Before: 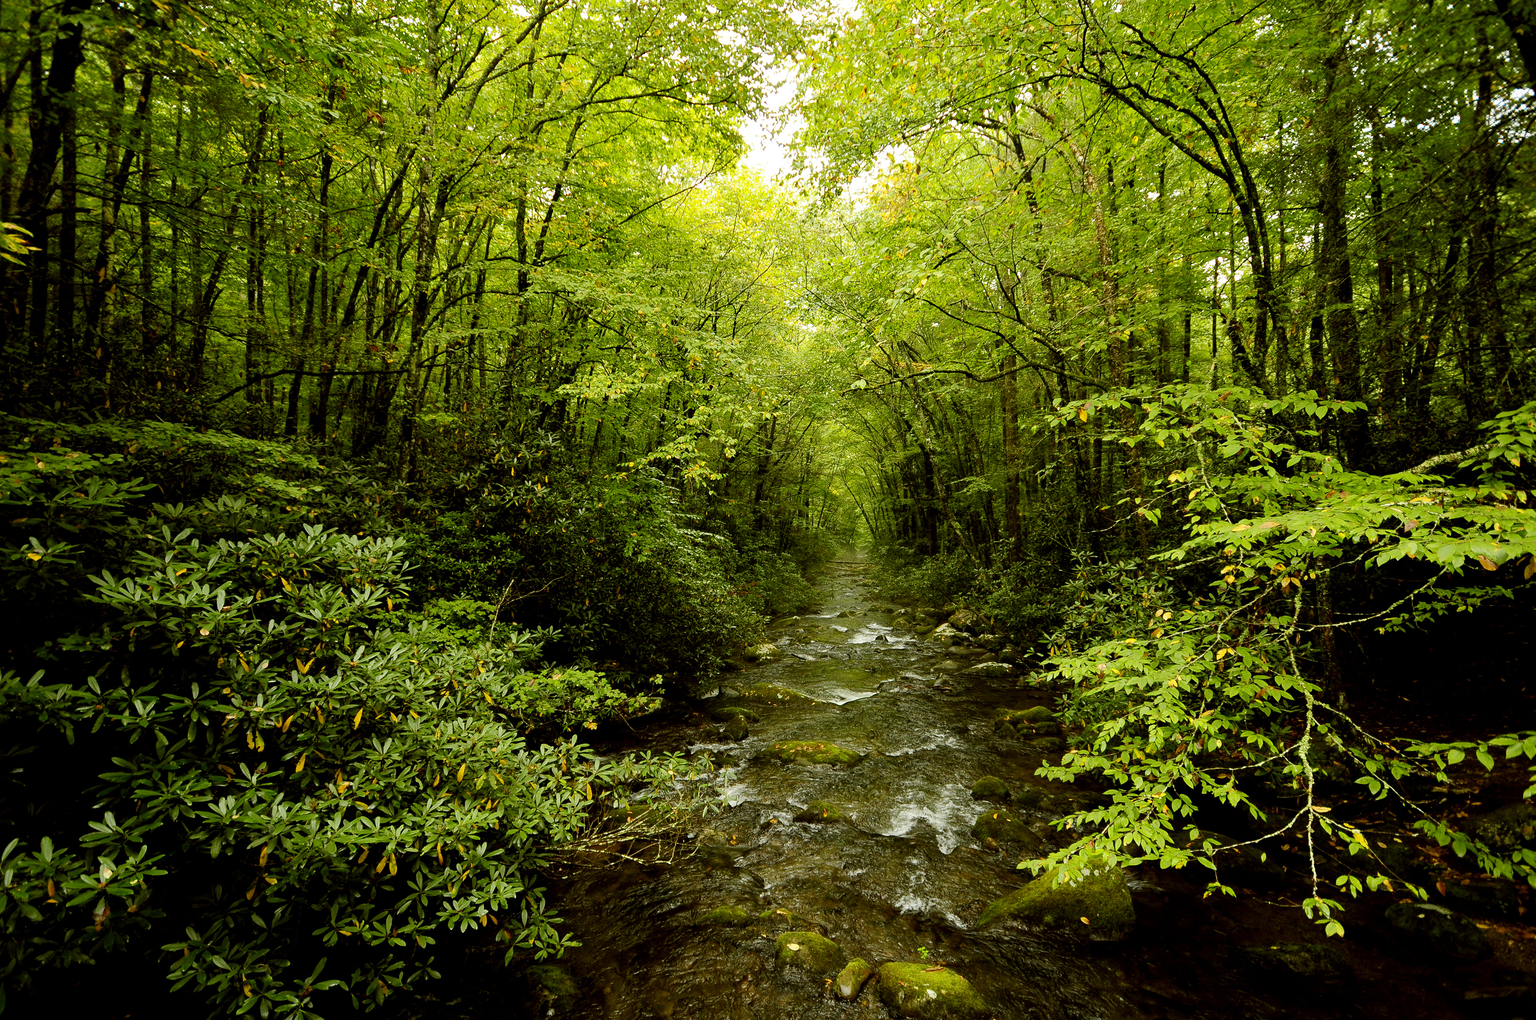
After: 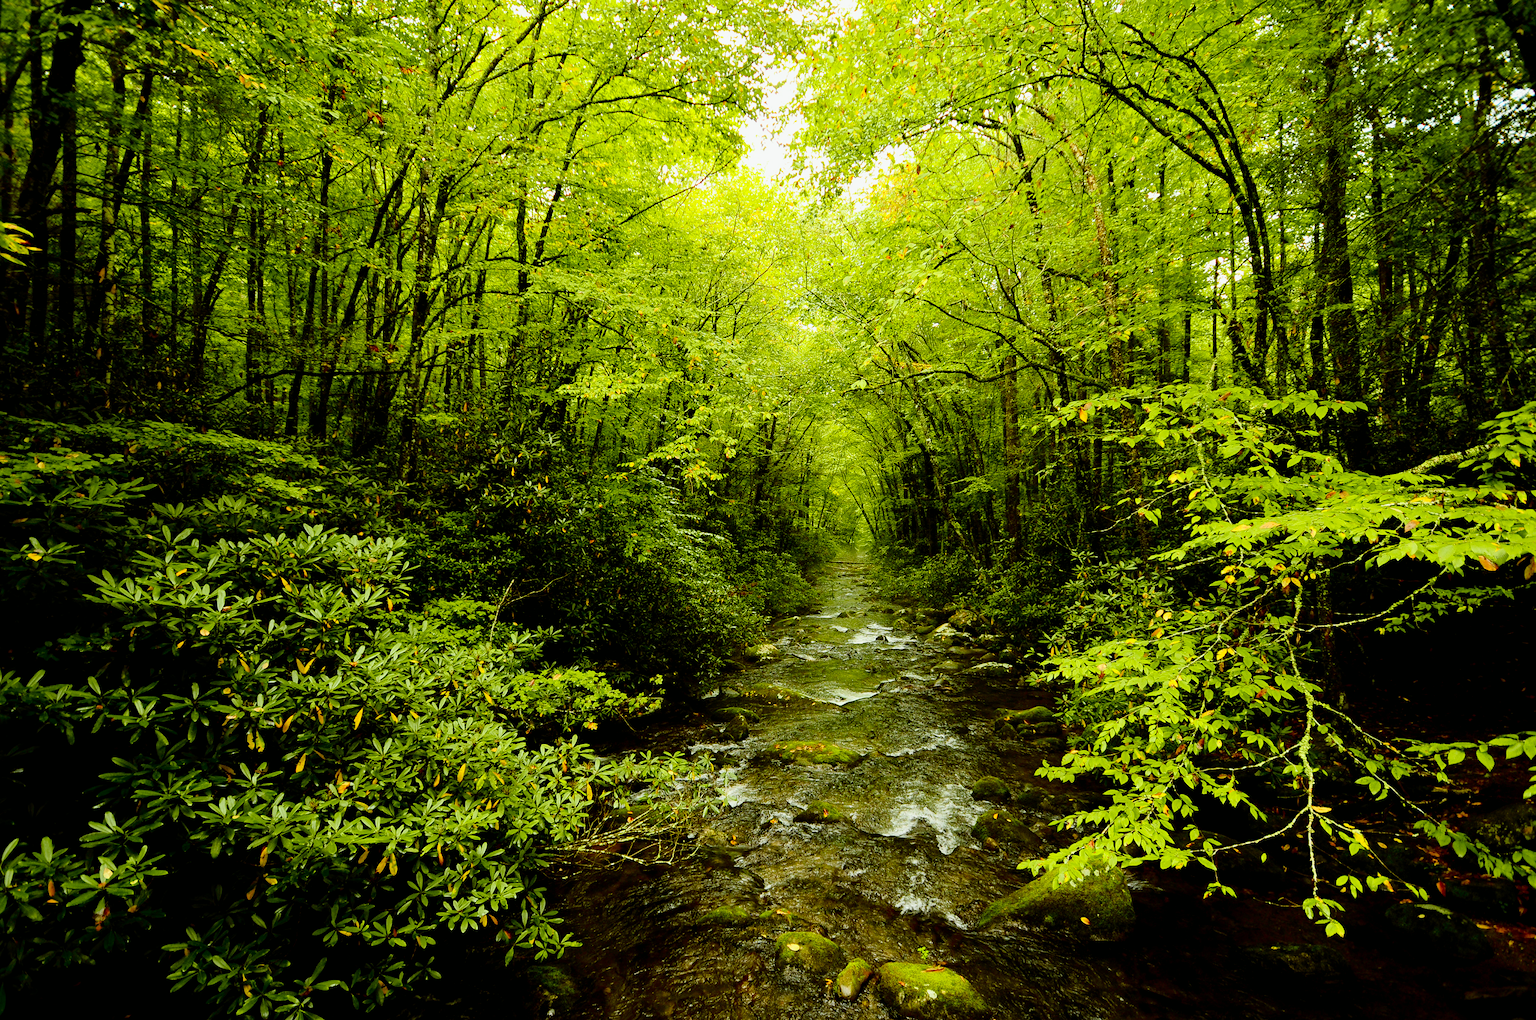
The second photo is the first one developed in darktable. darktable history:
tone curve: curves: ch0 [(0, 0) (0.135, 0.09) (0.326, 0.386) (0.489, 0.573) (0.663, 0.749) (0.854, 0.897) (1, 0.974)]; ch1 [(0, 0) (0.366, 0.367) (0.475, 0.453) (0.494, 0.493) (0.504, 0.497) (0.544, 0.569) (0.562, 0.605) (0.622, 0.694) (1, 1)]; ch2 [(0, 0) (0.333, 0.346) (0.375, 0.375) (0.424, 0.43) (0.476, 0.492) (0.502, 0.503) (0.533, 0.534) (0.572, 0.603) (0.605, 0.656) (0.641, 0.709) (1, 1)], color space Lab, independent channels, preserve colors none
